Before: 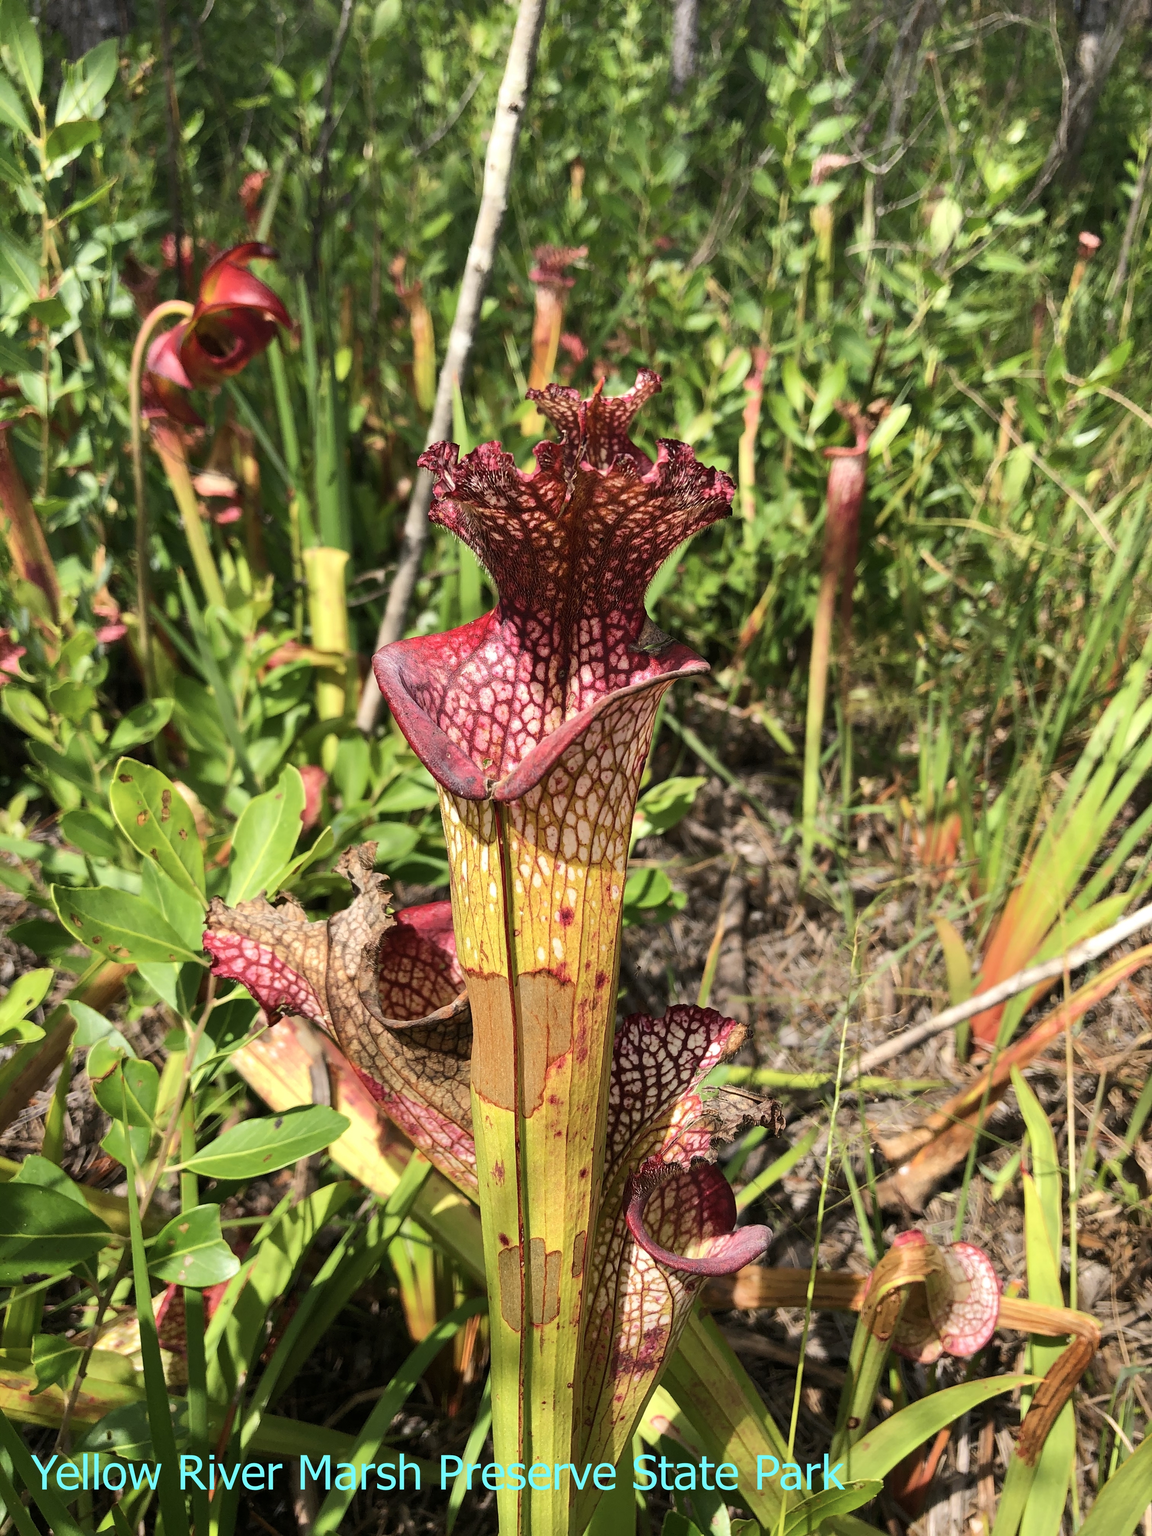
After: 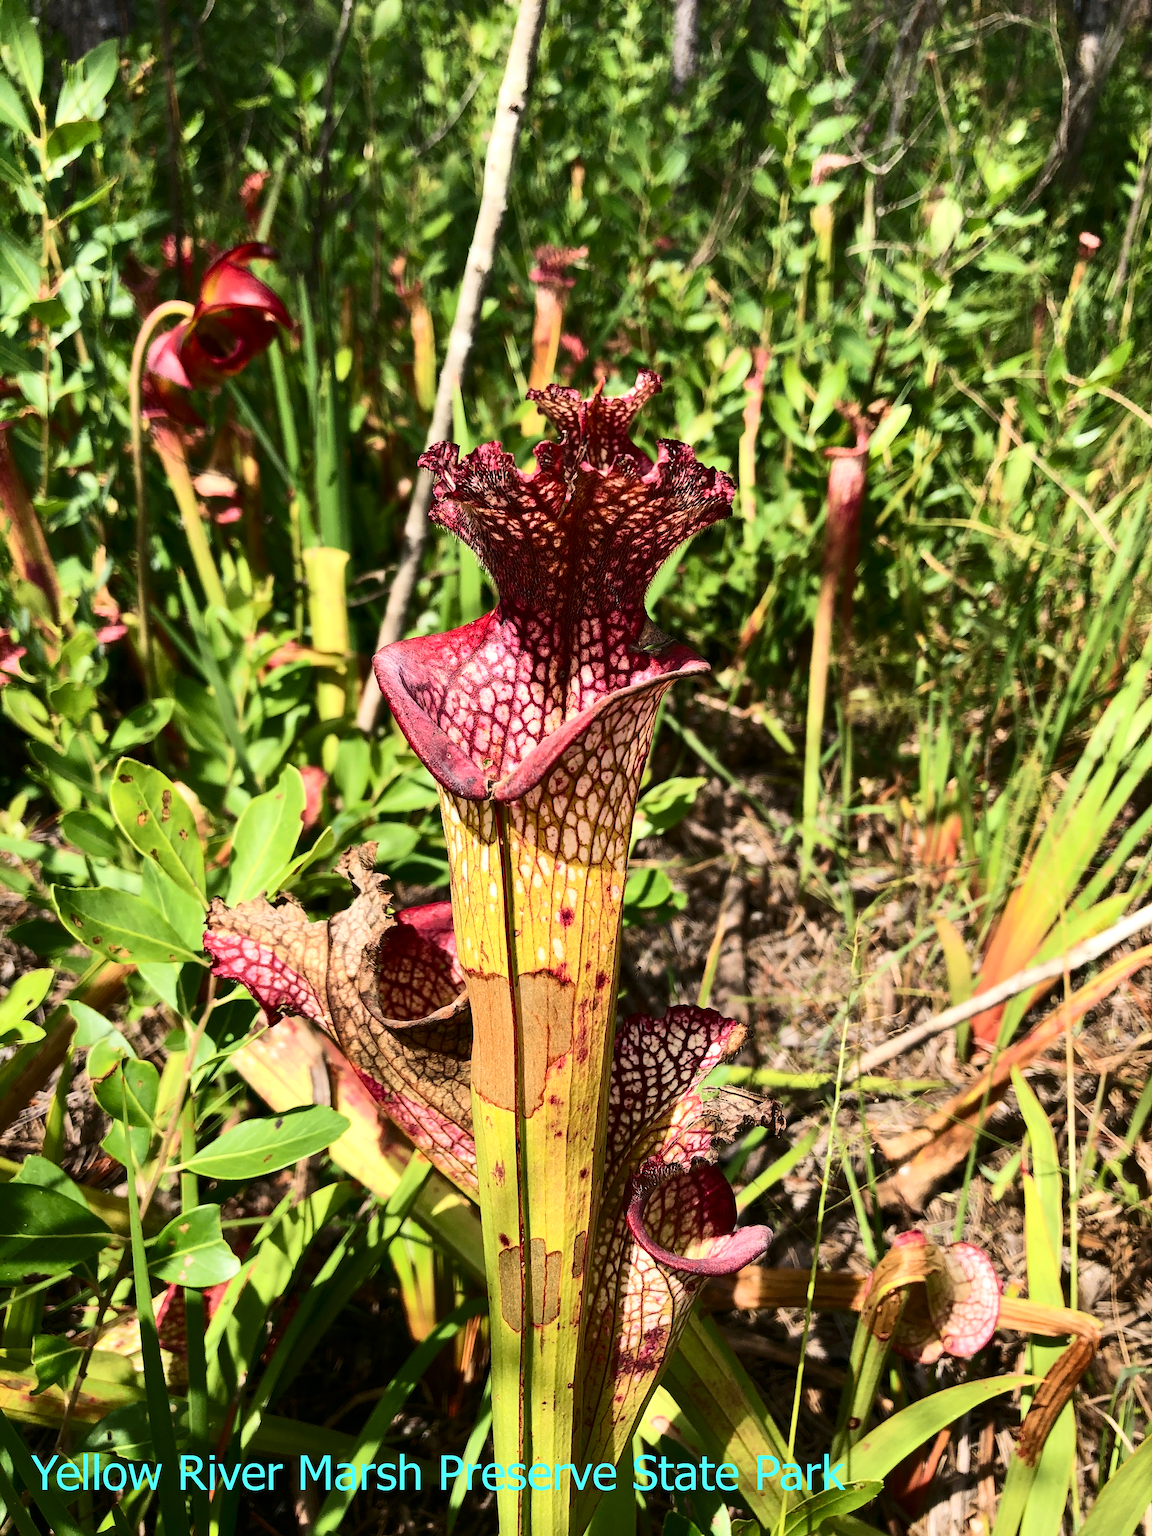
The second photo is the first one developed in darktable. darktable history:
contrast brightness saturation: contrast 0.284
velvia: on, module defaults
